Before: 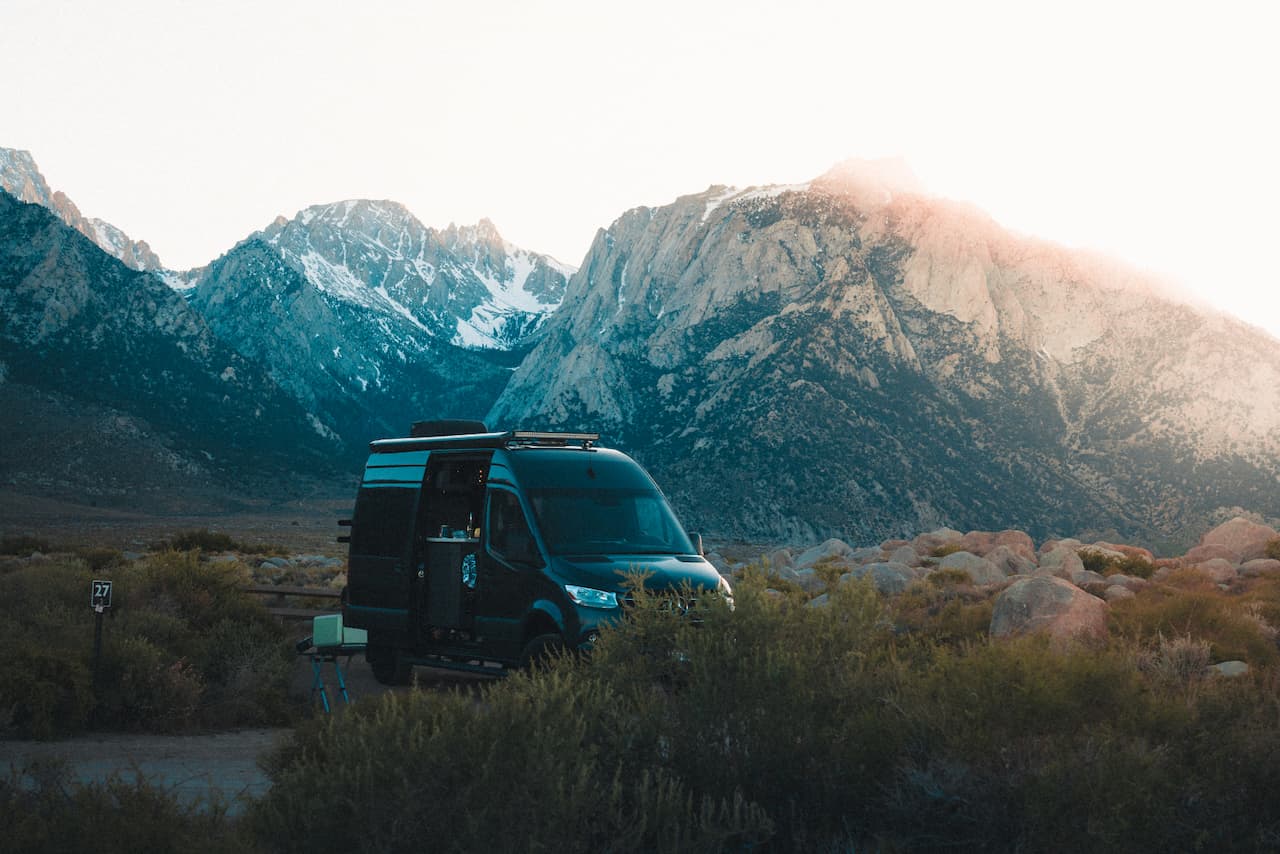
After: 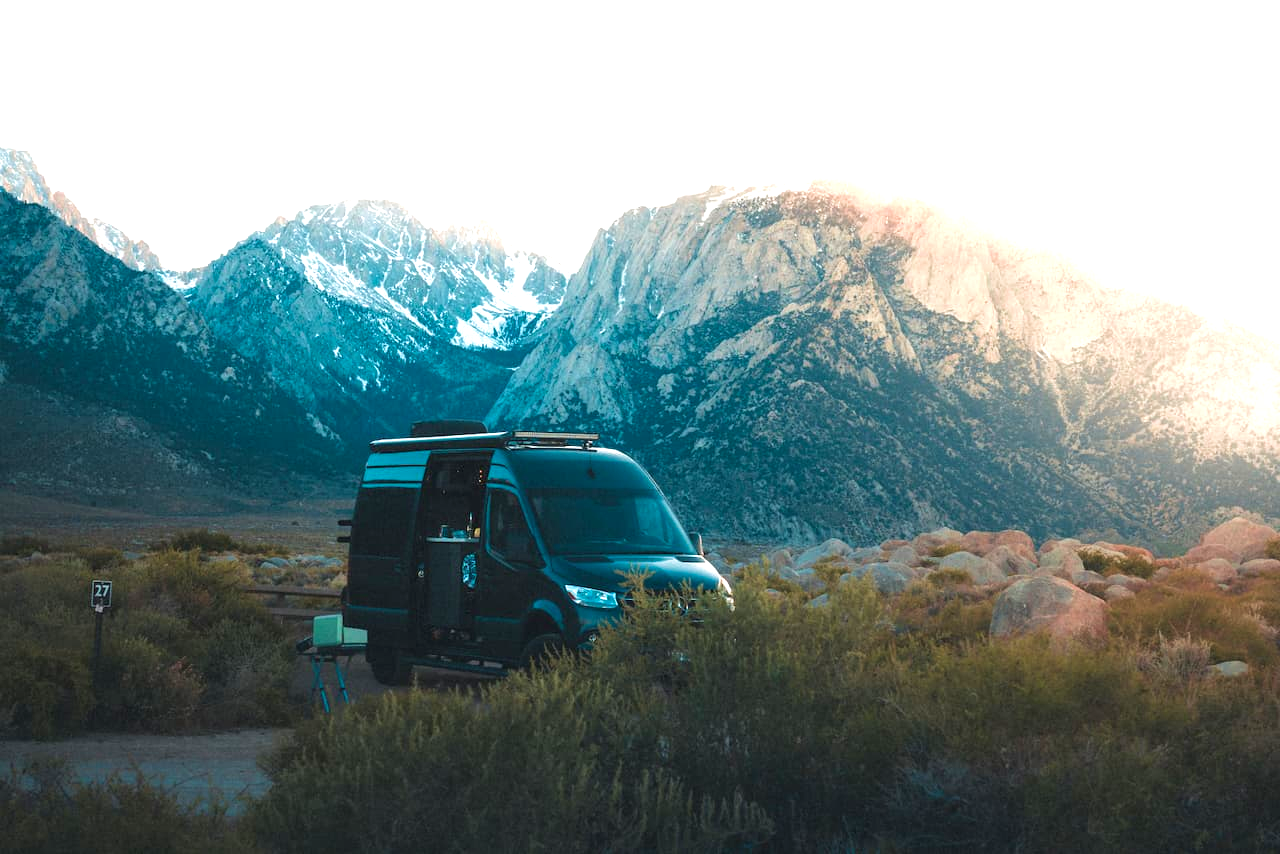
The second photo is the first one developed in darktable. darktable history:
tone equalizer: edges refinement/feathering 500, mask exposure compensation -1.57 EV, preserve details no
velvia: on, module defaults
exposure: black level correction 0, exposure 0.695 EV, compensate exposure bias true, compensate highlight preservation false
